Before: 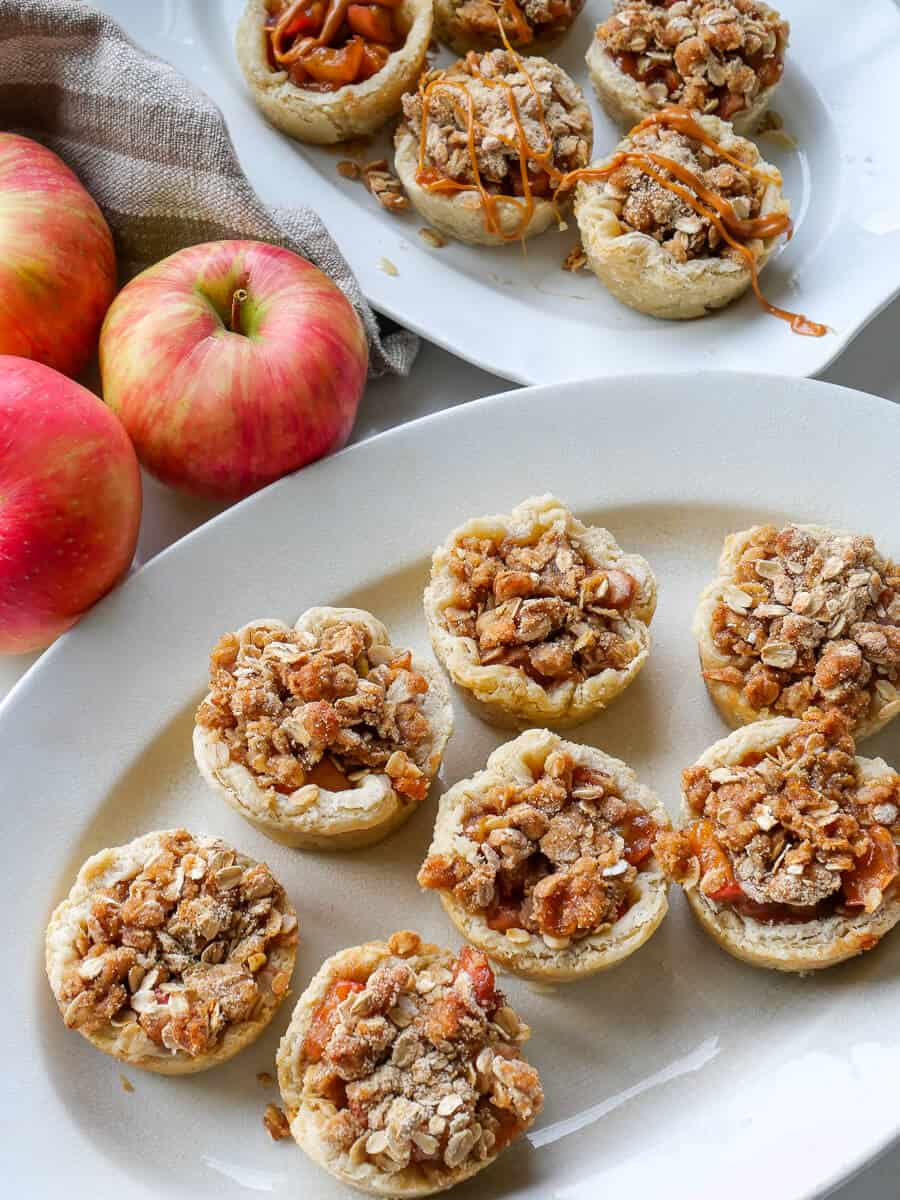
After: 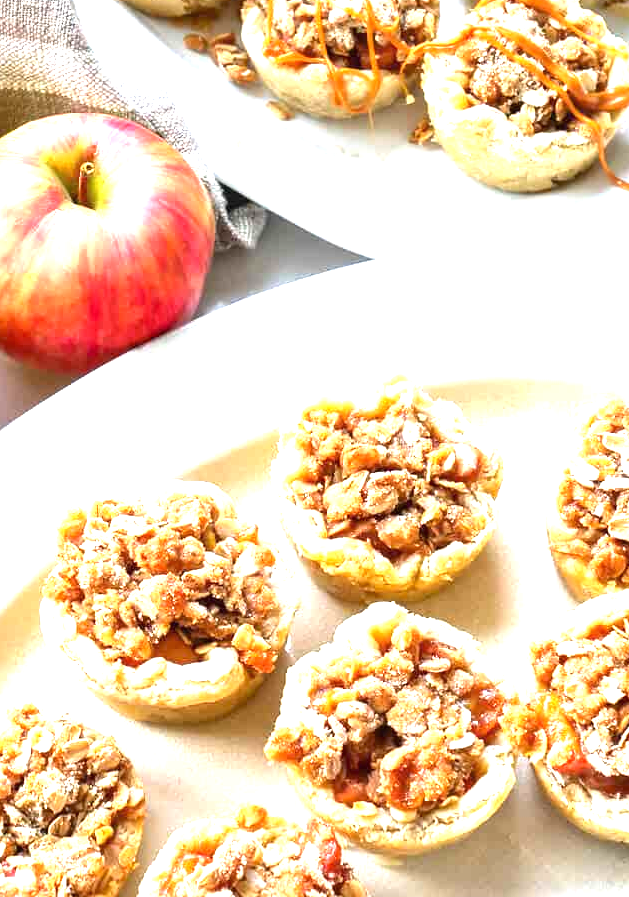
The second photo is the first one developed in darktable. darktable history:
crop and rotate: left 17.046%, top 10.659%, right 12.989%, bottom 14.553%
exposure: black level correction 0, exposure 1.7 EV, compensate exposure bias true, compensate highlight preservation false
